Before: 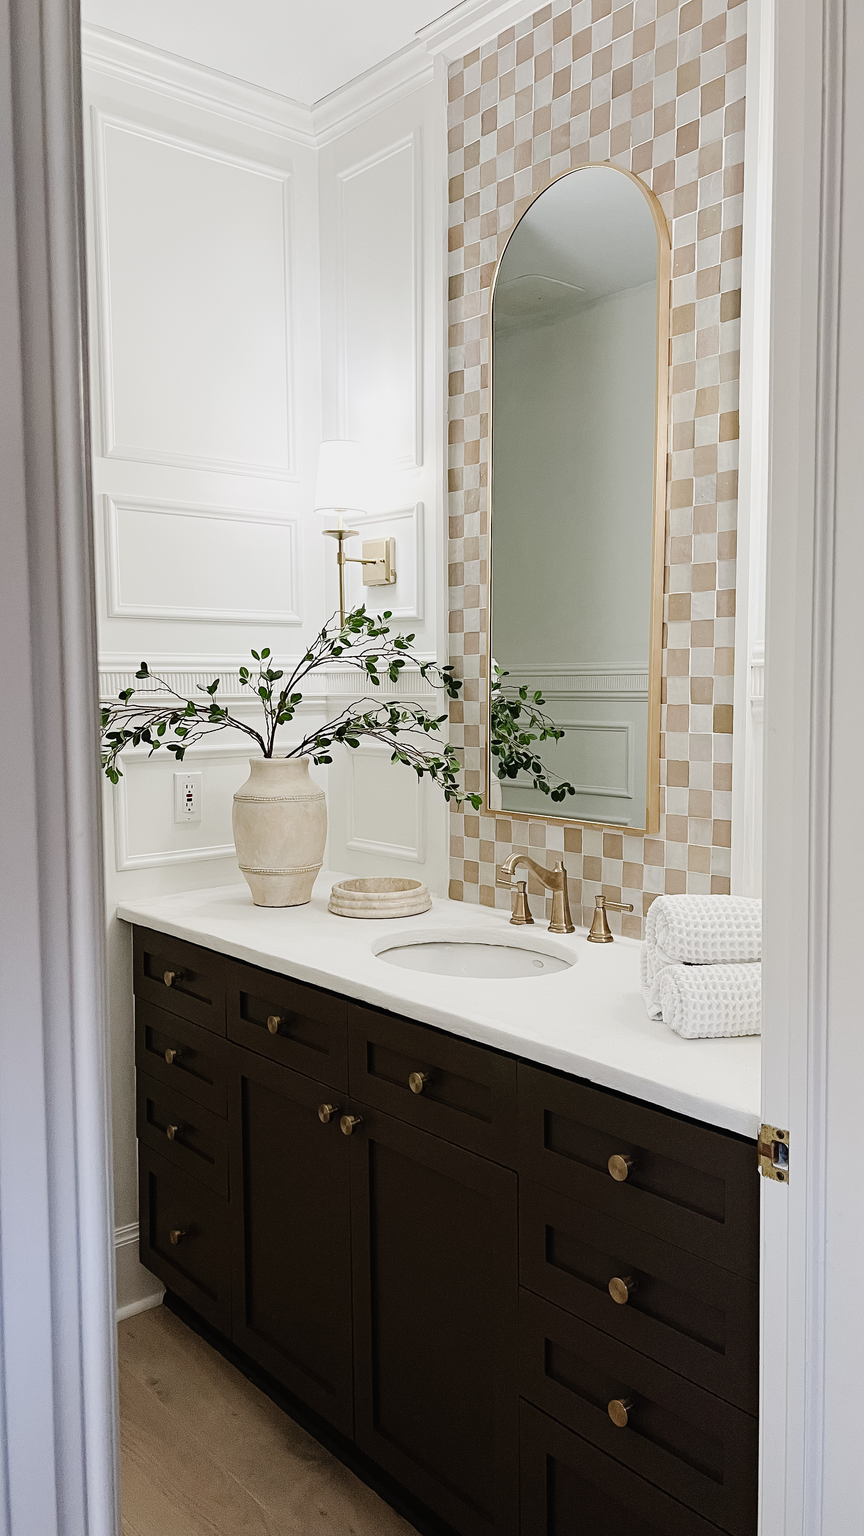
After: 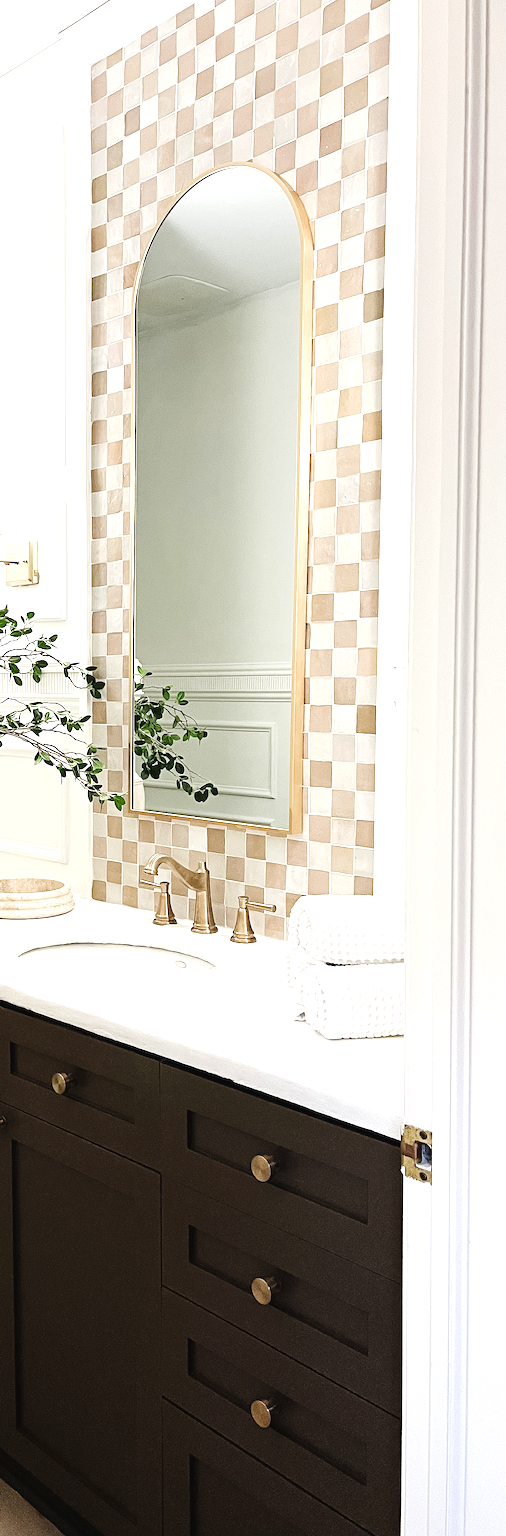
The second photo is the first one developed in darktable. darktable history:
exposure: black level correction 0, exposure 0.9 EV, compensate highlight preservation false
crop: left 41.402%
